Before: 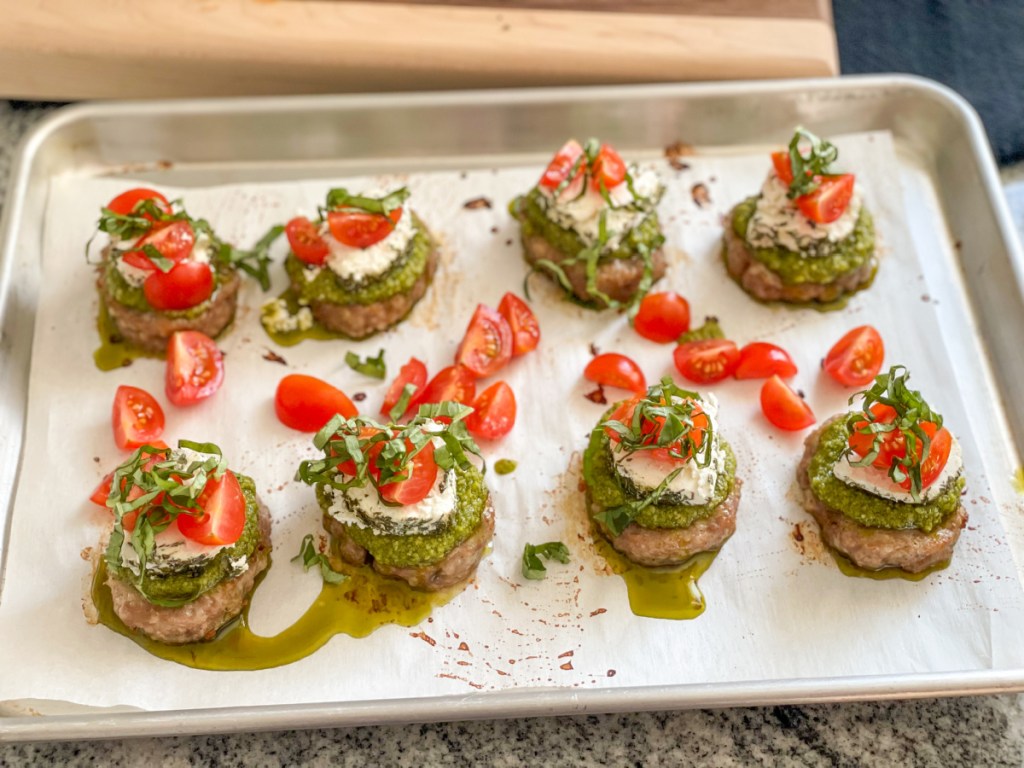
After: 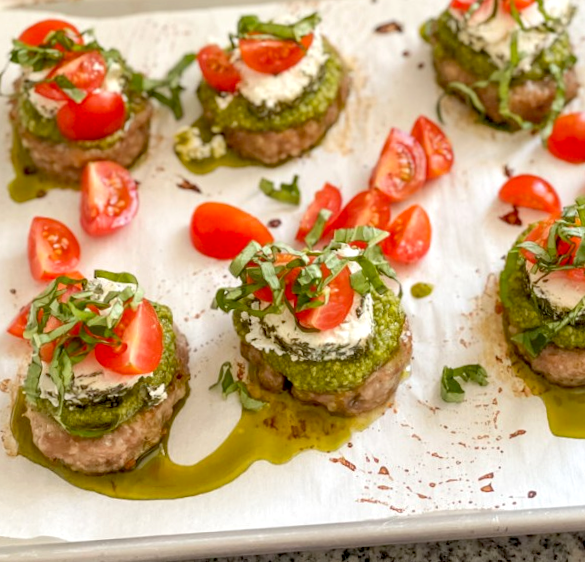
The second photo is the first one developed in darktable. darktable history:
crop: left 8.966%, top 23.852%, right 34.699%, bottom 4.703%
exposure: black level correction 0.009, exposure 0.119 EV, compensate highlight preservation false
rotate and perspective: rotation -1.17°, automatic cropping off
